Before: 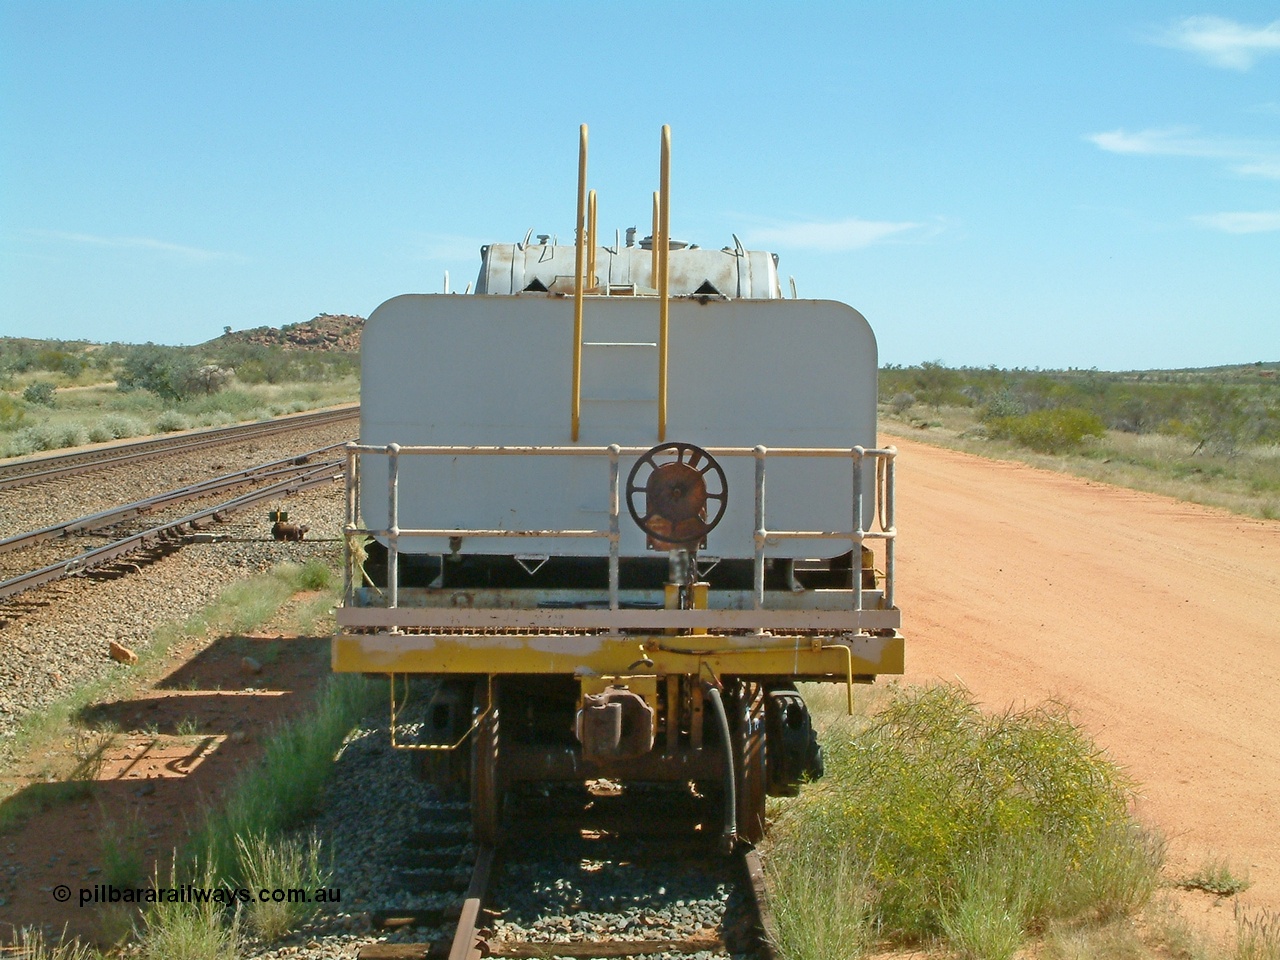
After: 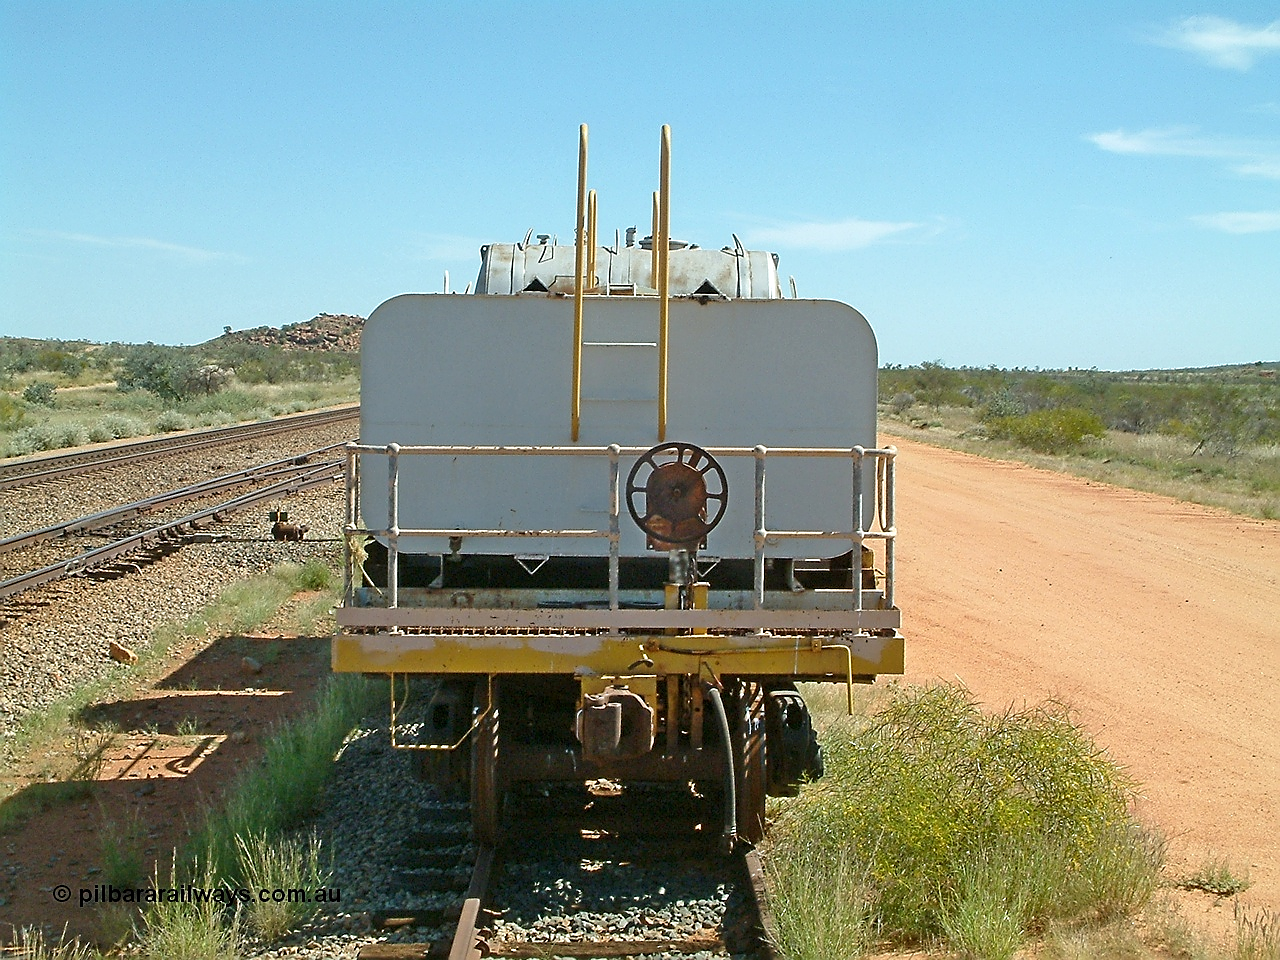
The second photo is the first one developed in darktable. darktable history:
local contrast: highlights 105%, shadows 100%, detail 120%, midtone range 0.2
sharpen: radius 1.355, amount 1.246, threshold 0.666
